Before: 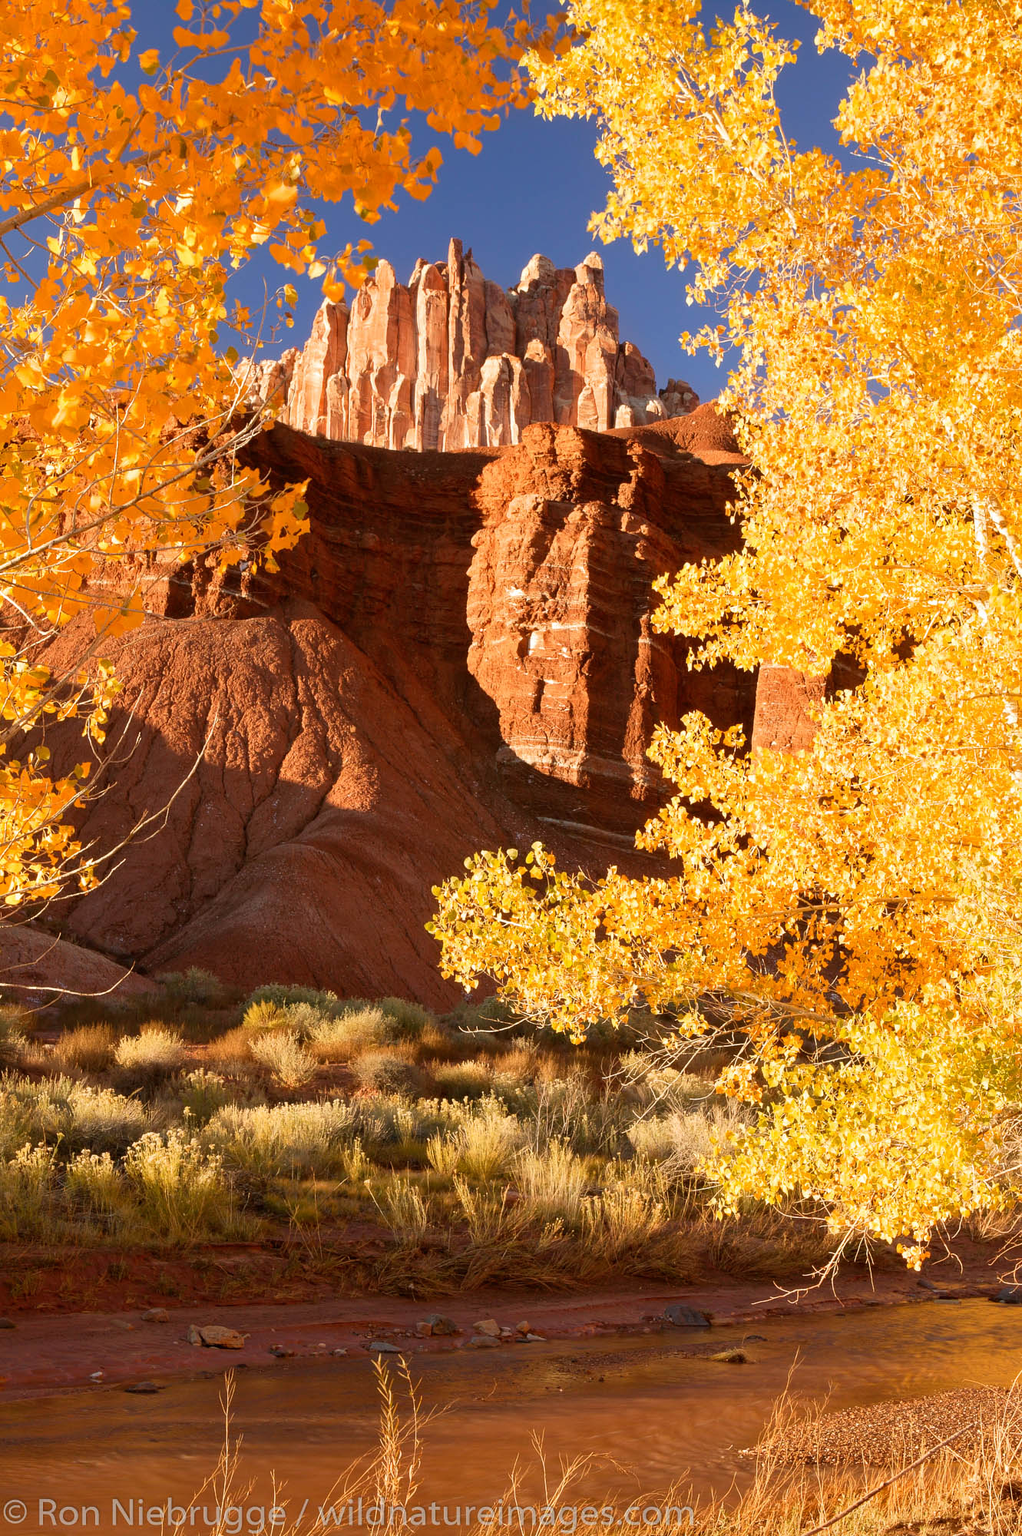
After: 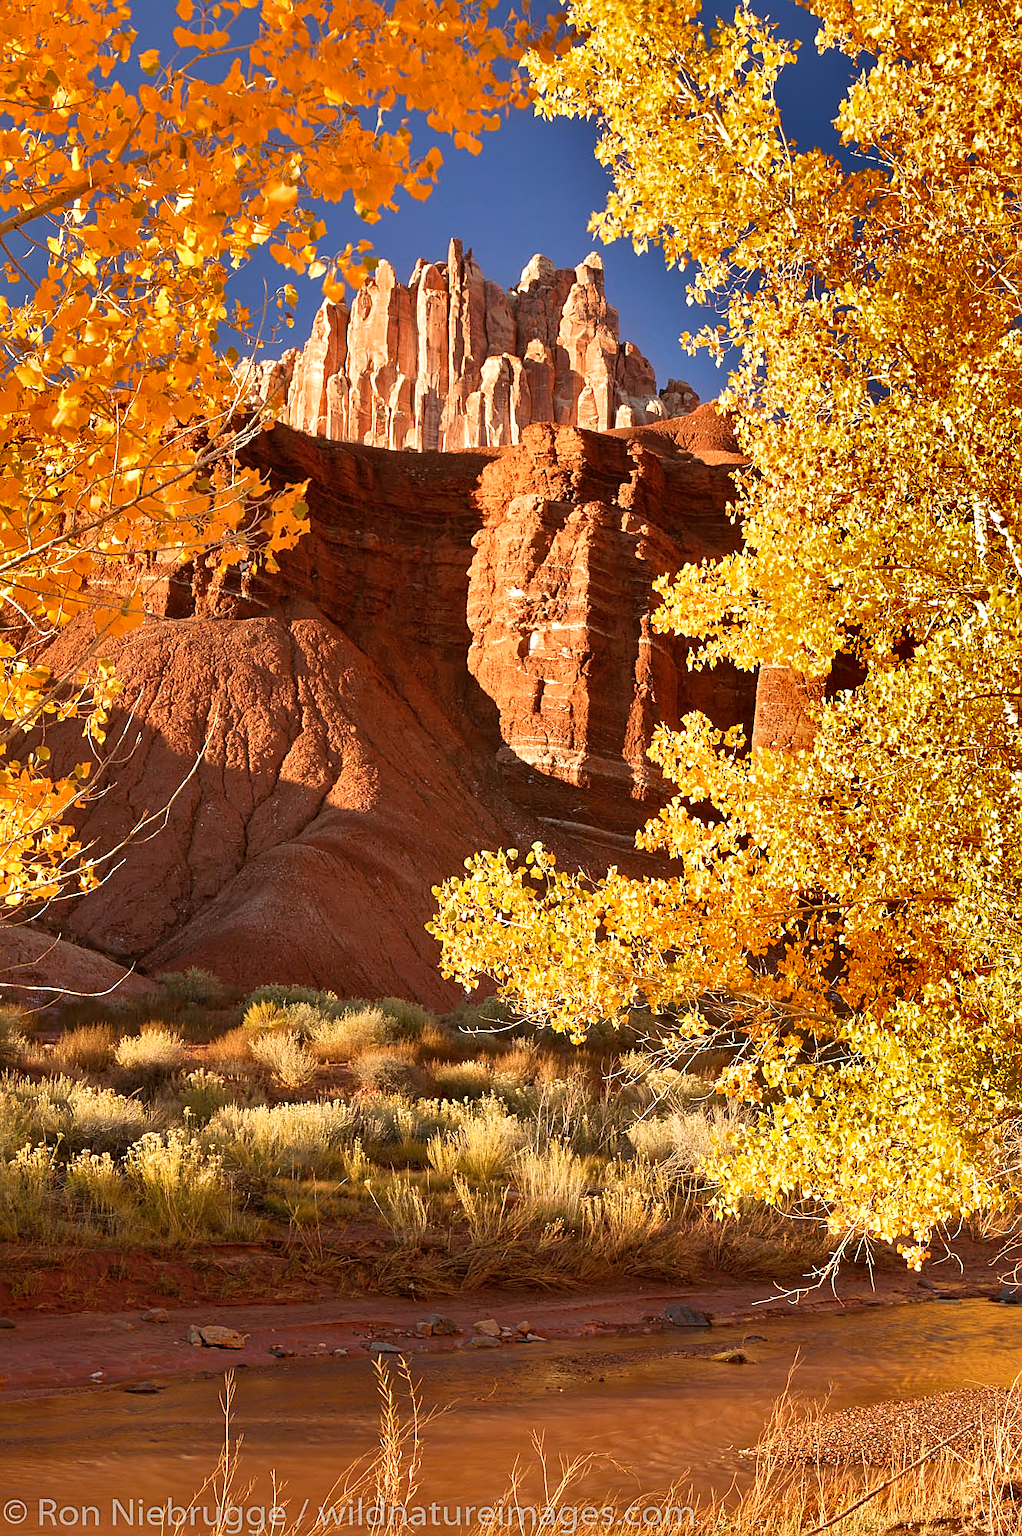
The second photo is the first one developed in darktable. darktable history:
shadows and highlights: shadows 20.91, highlights -82.73, soften with gaussian
exposure: exposure 0.2 EV, compensate highlight preservation false
sharpen: on, module defaults
